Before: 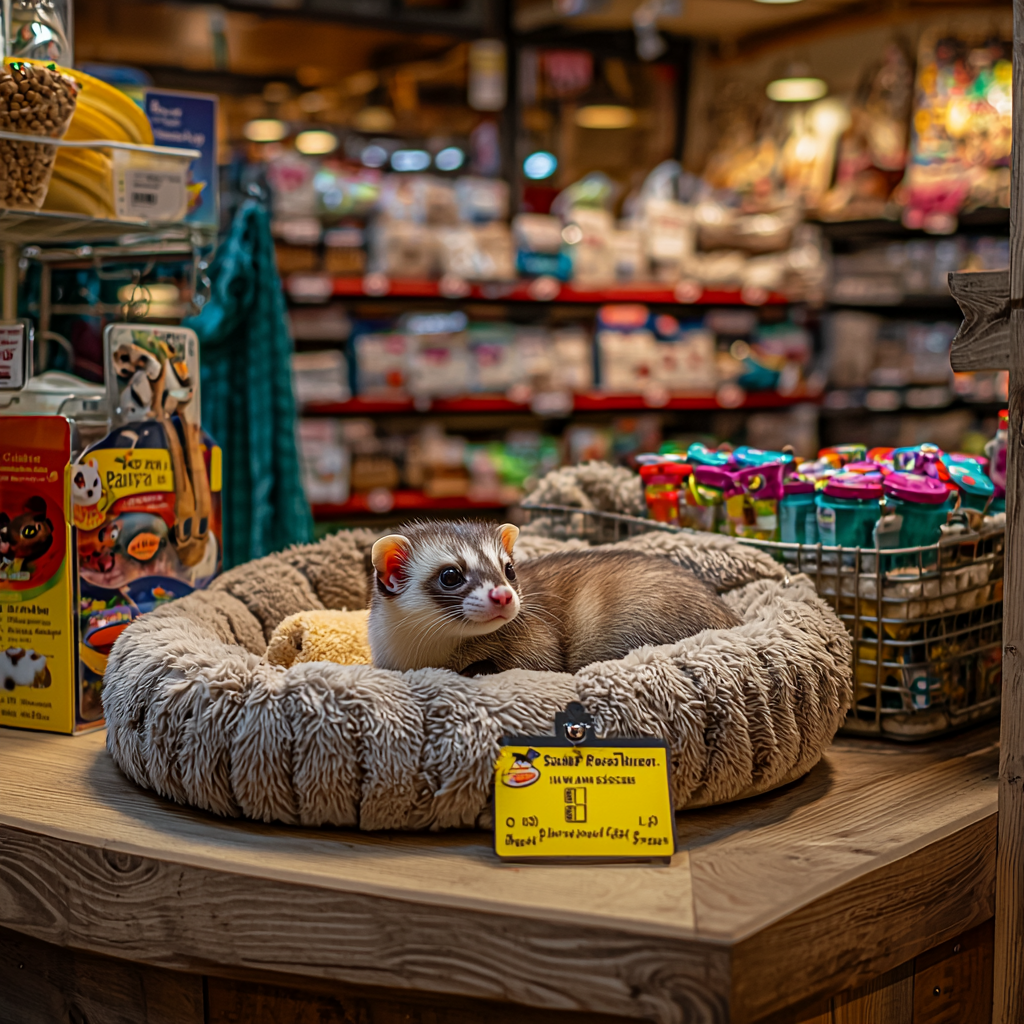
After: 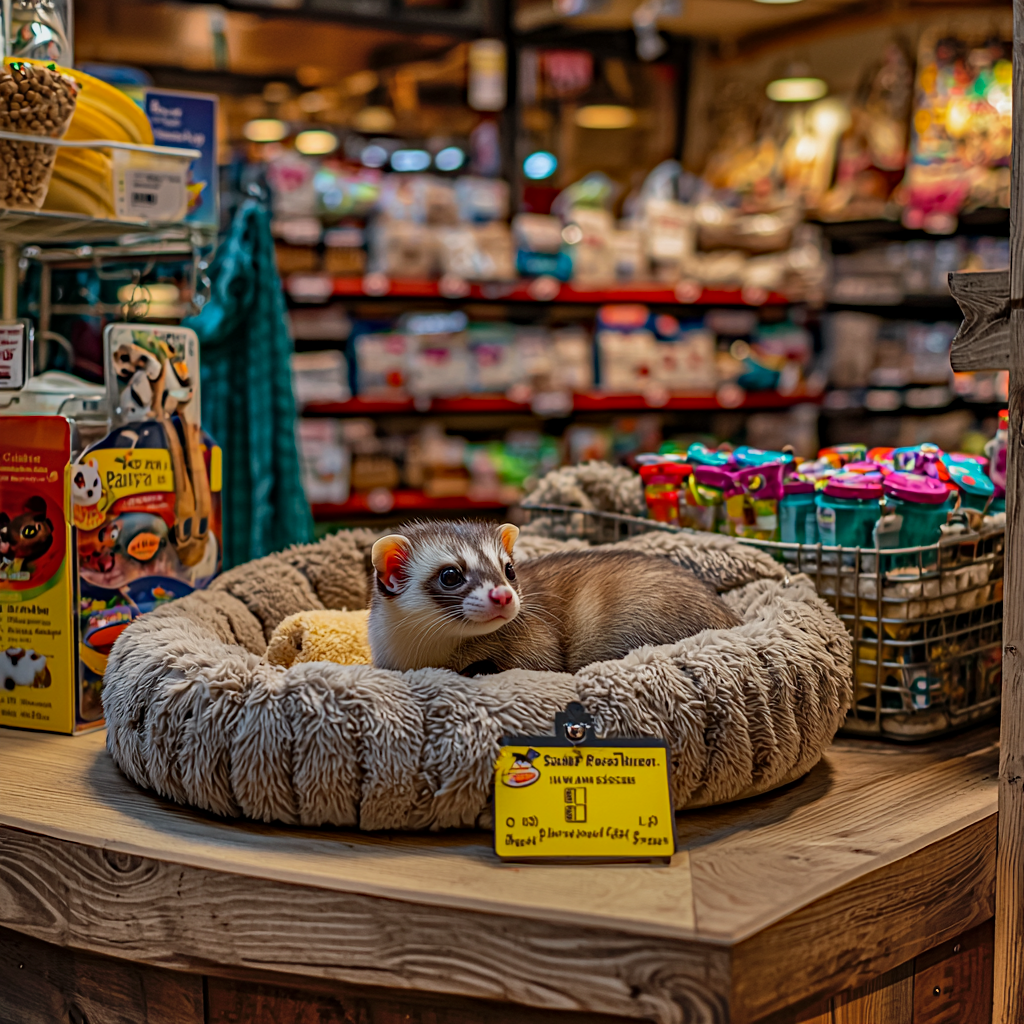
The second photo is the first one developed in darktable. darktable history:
exposure: compensate exposure bias true, compensate highlight preservation false
shadows and highlights: shadows 81.54, white point adjustment -8.94, highlights -61.36, soften with gaussian
haze removal: compatibility mode true, adaptive false
